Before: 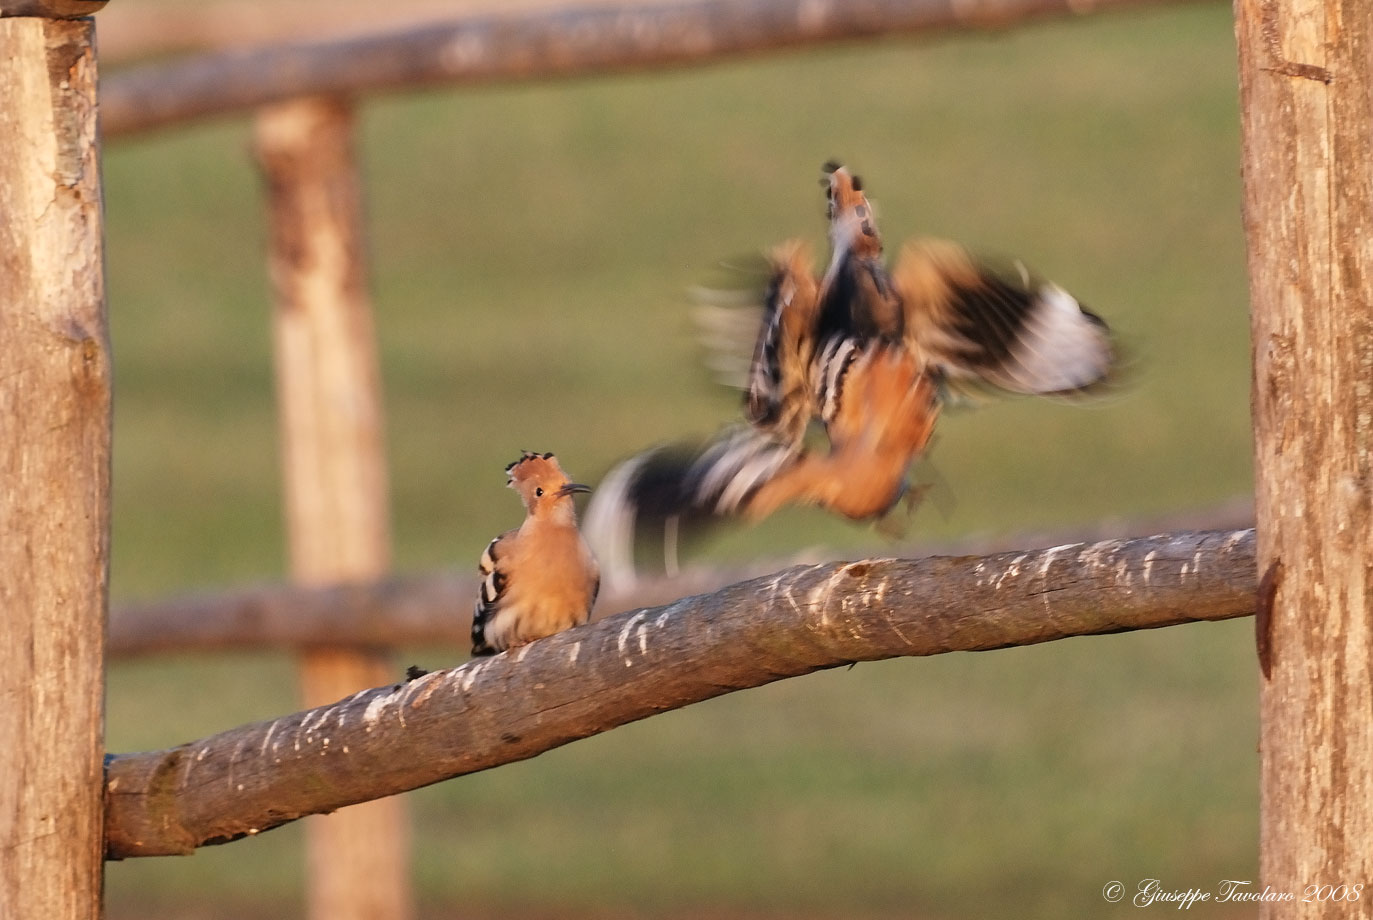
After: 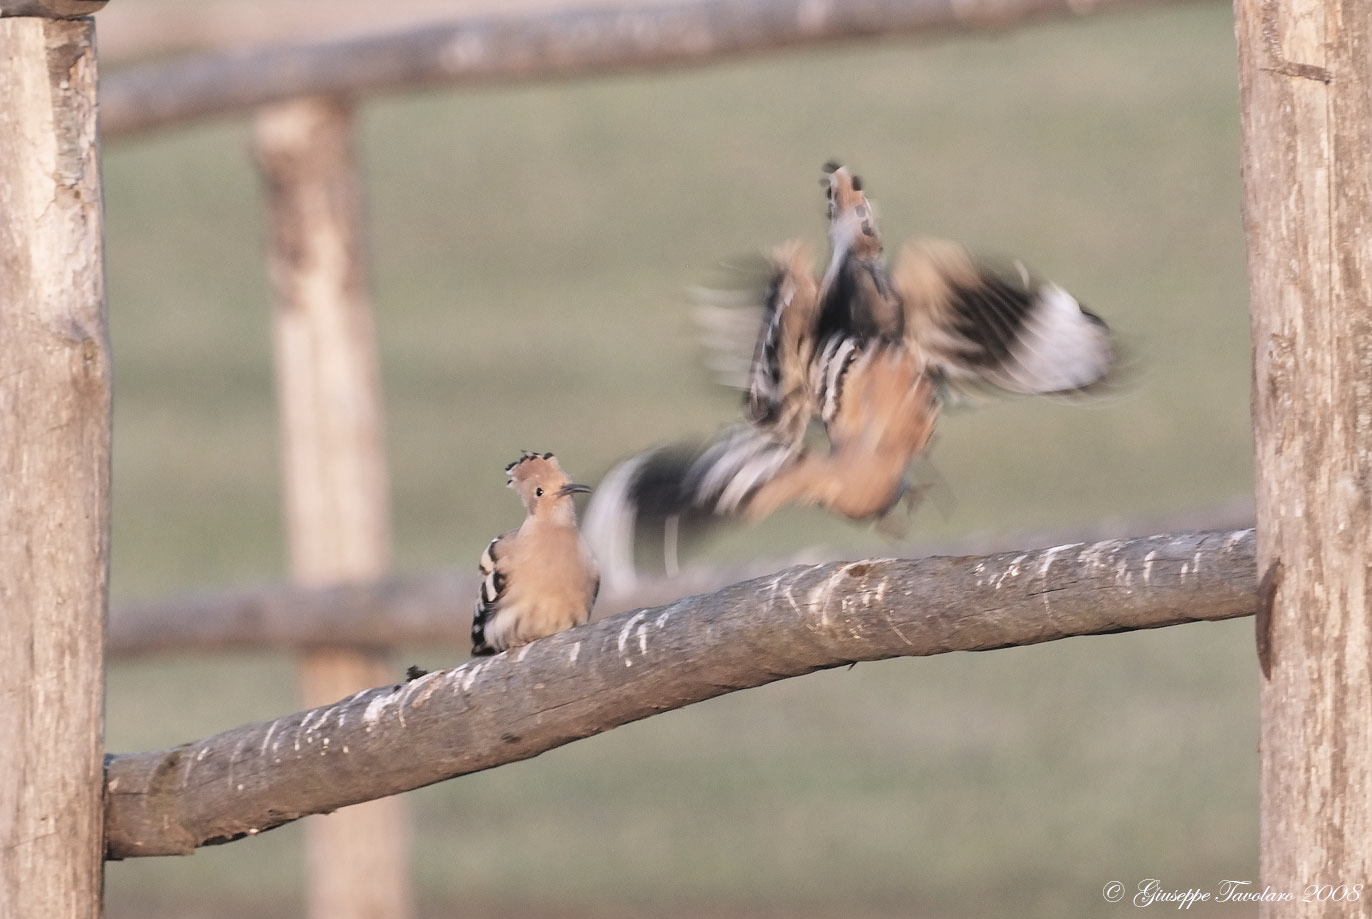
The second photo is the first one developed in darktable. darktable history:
exposure: compensate highlight preservation false
white balance: red 1.004, blue 1.096
contrast brightness saturation: brightness 0.18, saturation -0.5
